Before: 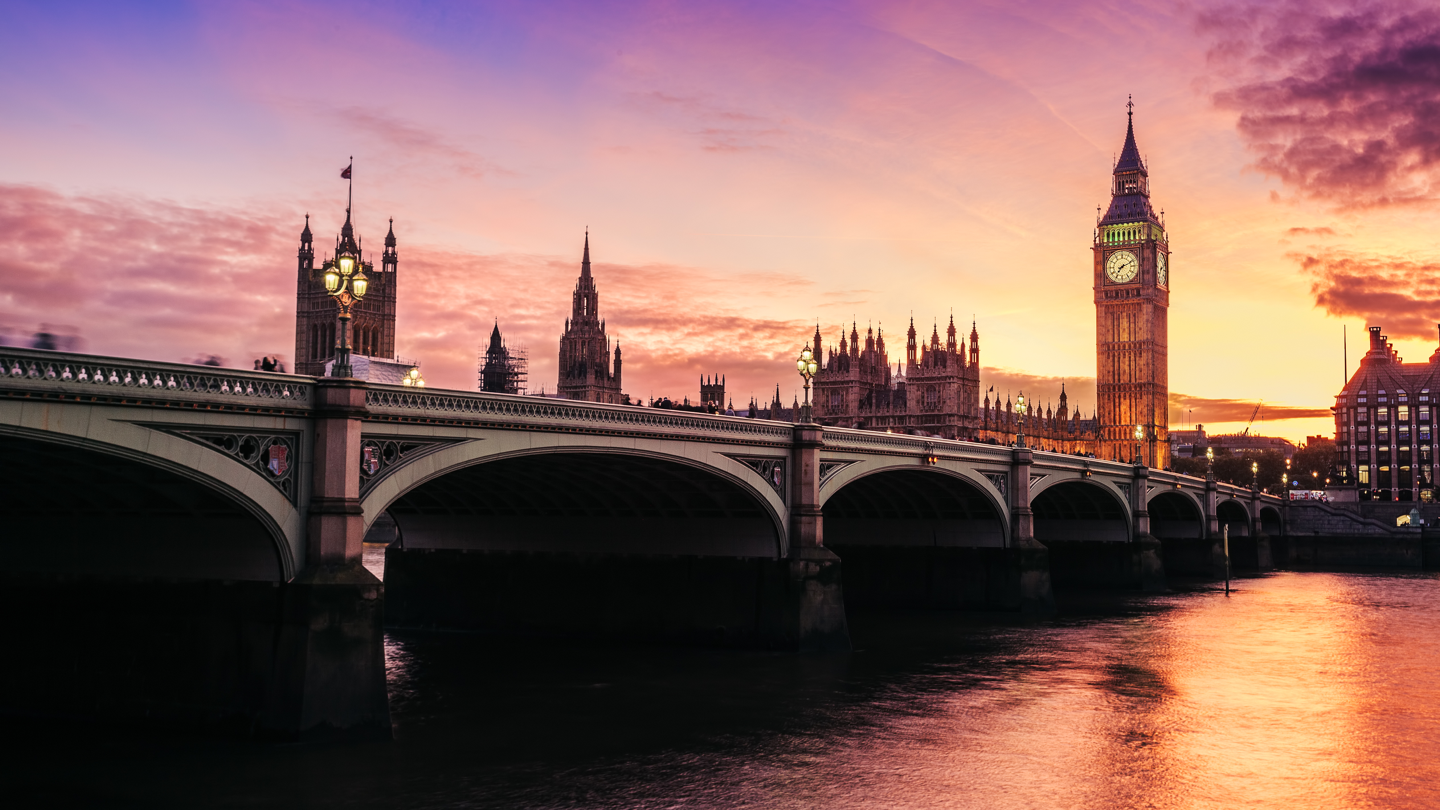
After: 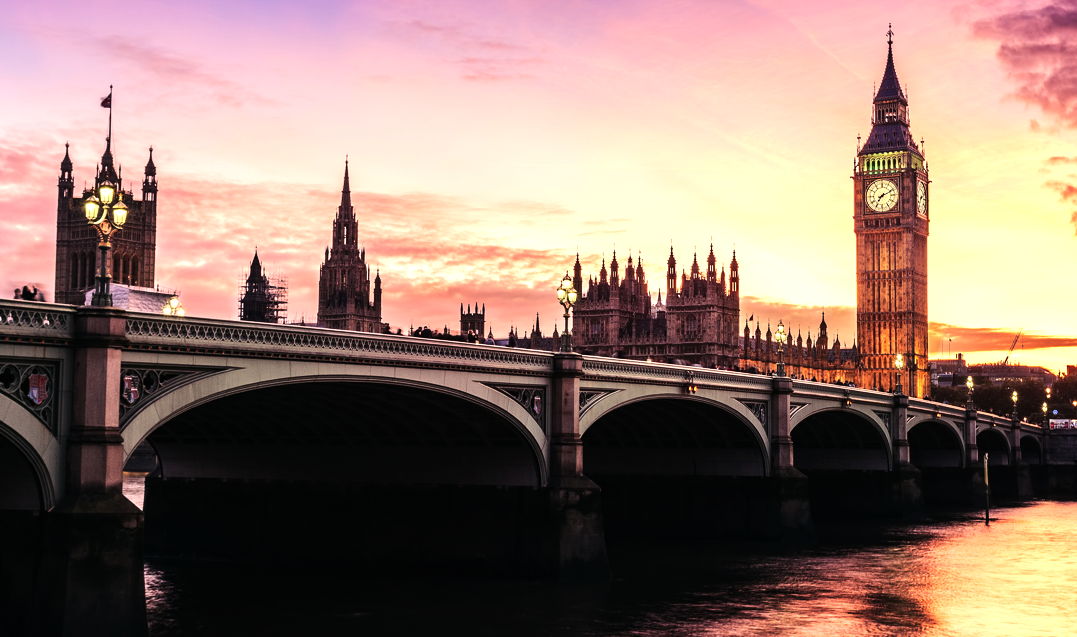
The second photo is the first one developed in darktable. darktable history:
crop: left 16.704%, top 8.802%, right 8.472%, bottom 12.533%
tone equalizer: -8 EV -0.723 EV, -7 EV -0.724 EV, -6 EV -0.581 EV, -5 EV -0.409 EV, -3 EV 0.377 EV, -2 EV 0.6 EV, -1 EV 0.681 EV, +0 EV 0.766 EV, edges refinement/feathering 500, mask exposure compensation -1.57 EV, preserve details no
